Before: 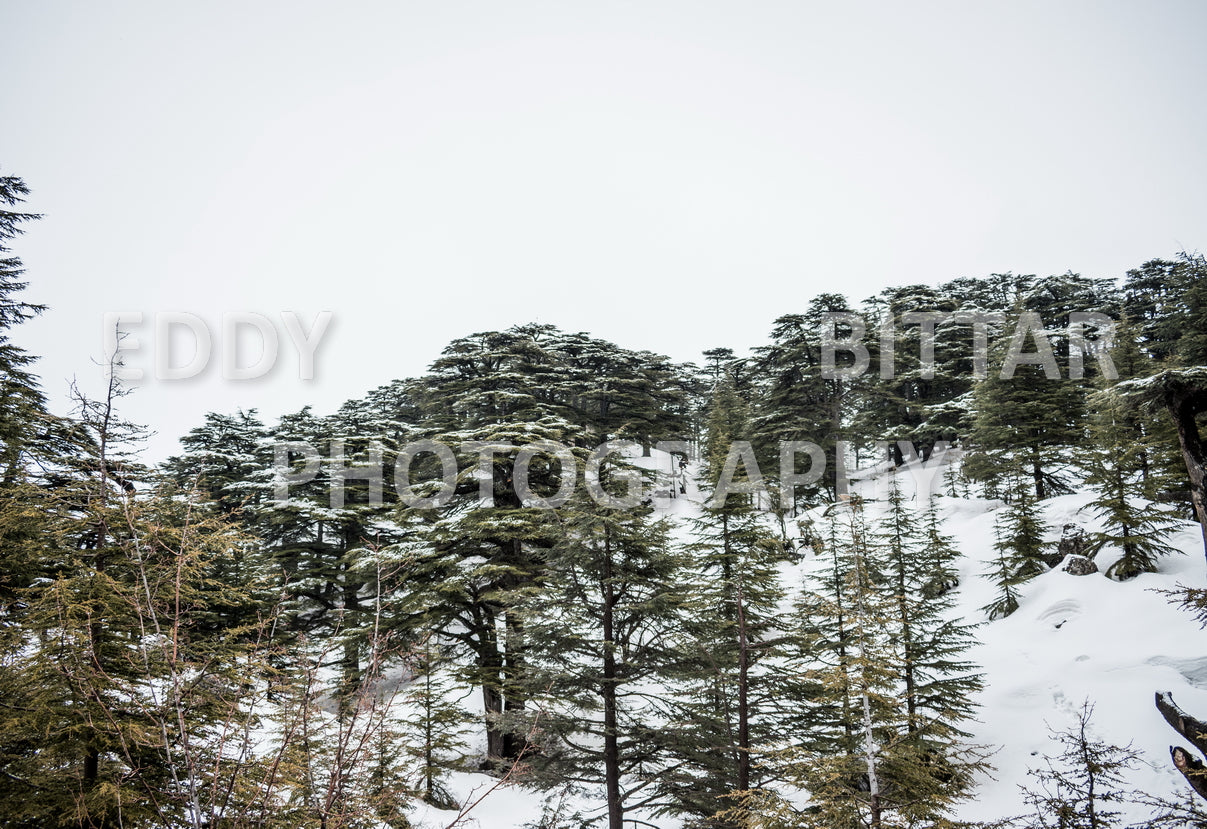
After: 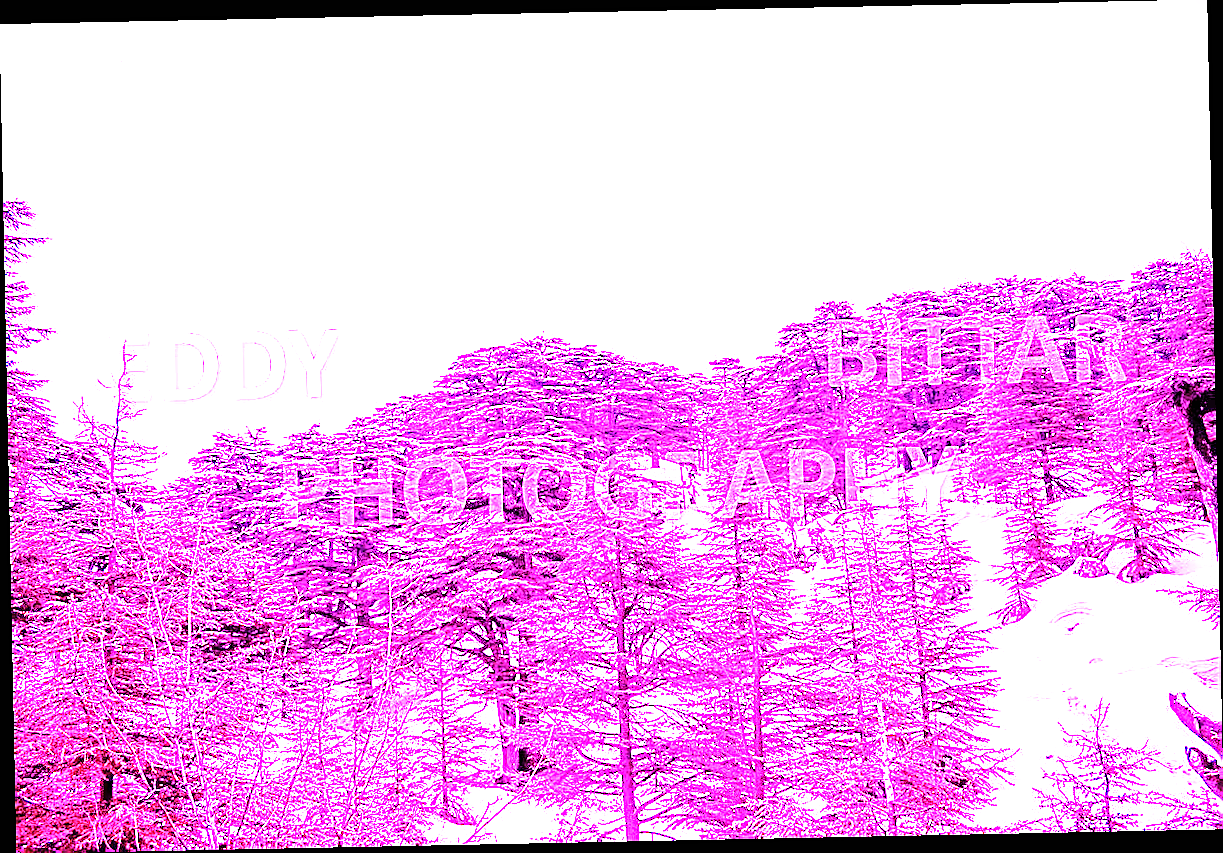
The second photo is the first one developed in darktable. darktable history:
exposure: black level correction 0, exposure 0.7 EV, compensate exposure bias true, compensate highlight preservation false
tone equalizer: on, module defaults
white balance: red 8, blue 8
sharpen: radius 1.458, amount 0.398, threshold 1.271
rotate and perspective: rotation -1.17°, automatic cropping off
